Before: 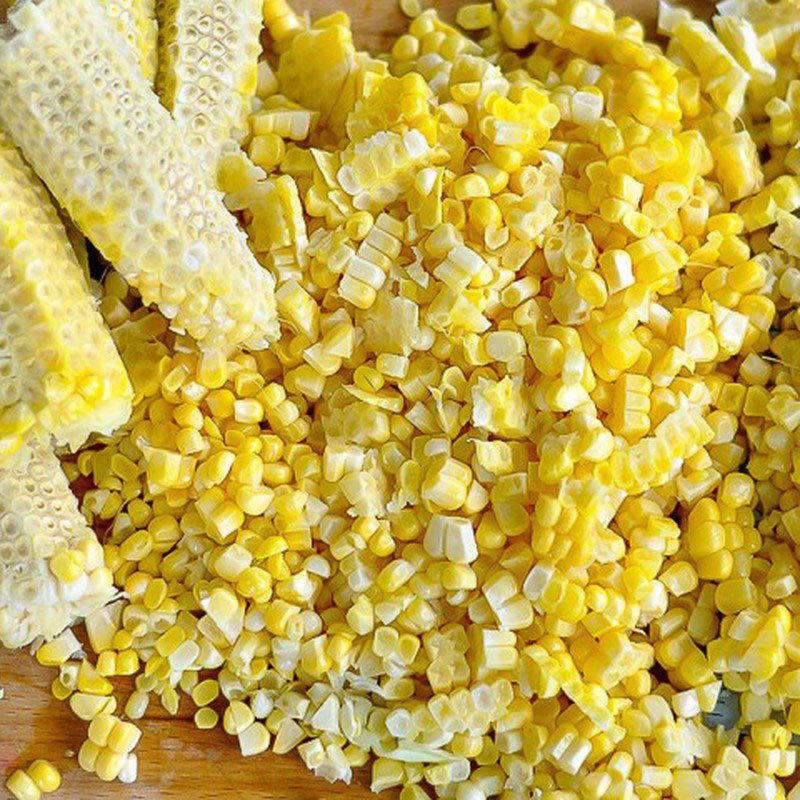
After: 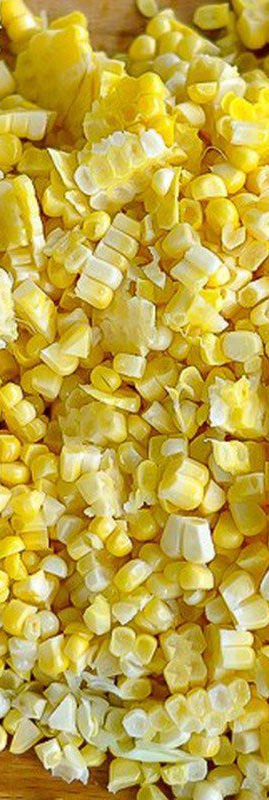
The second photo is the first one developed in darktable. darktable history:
crop: left 32.956%, right 33.306%
